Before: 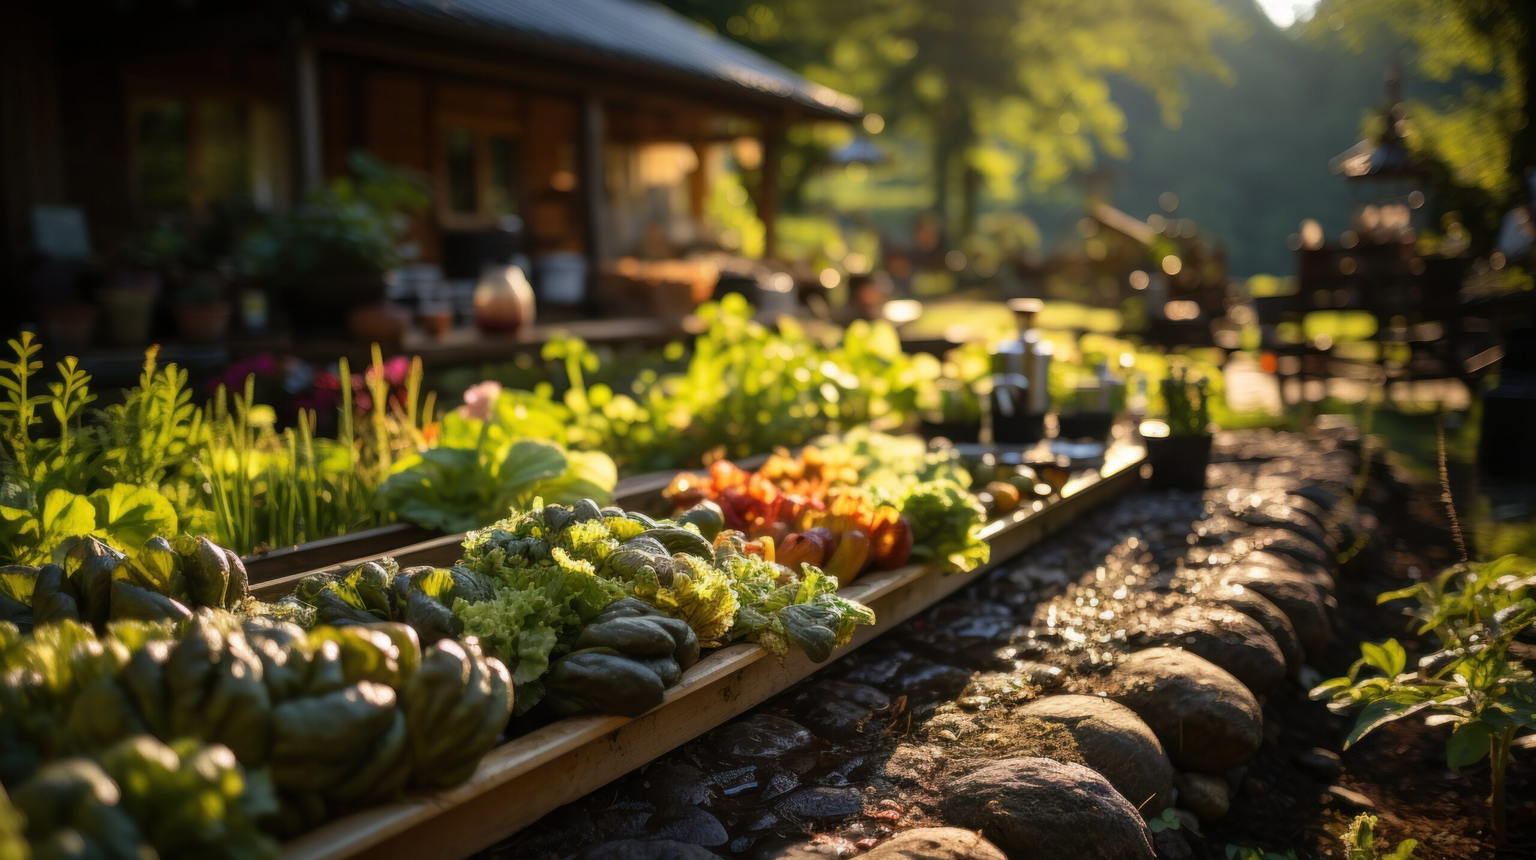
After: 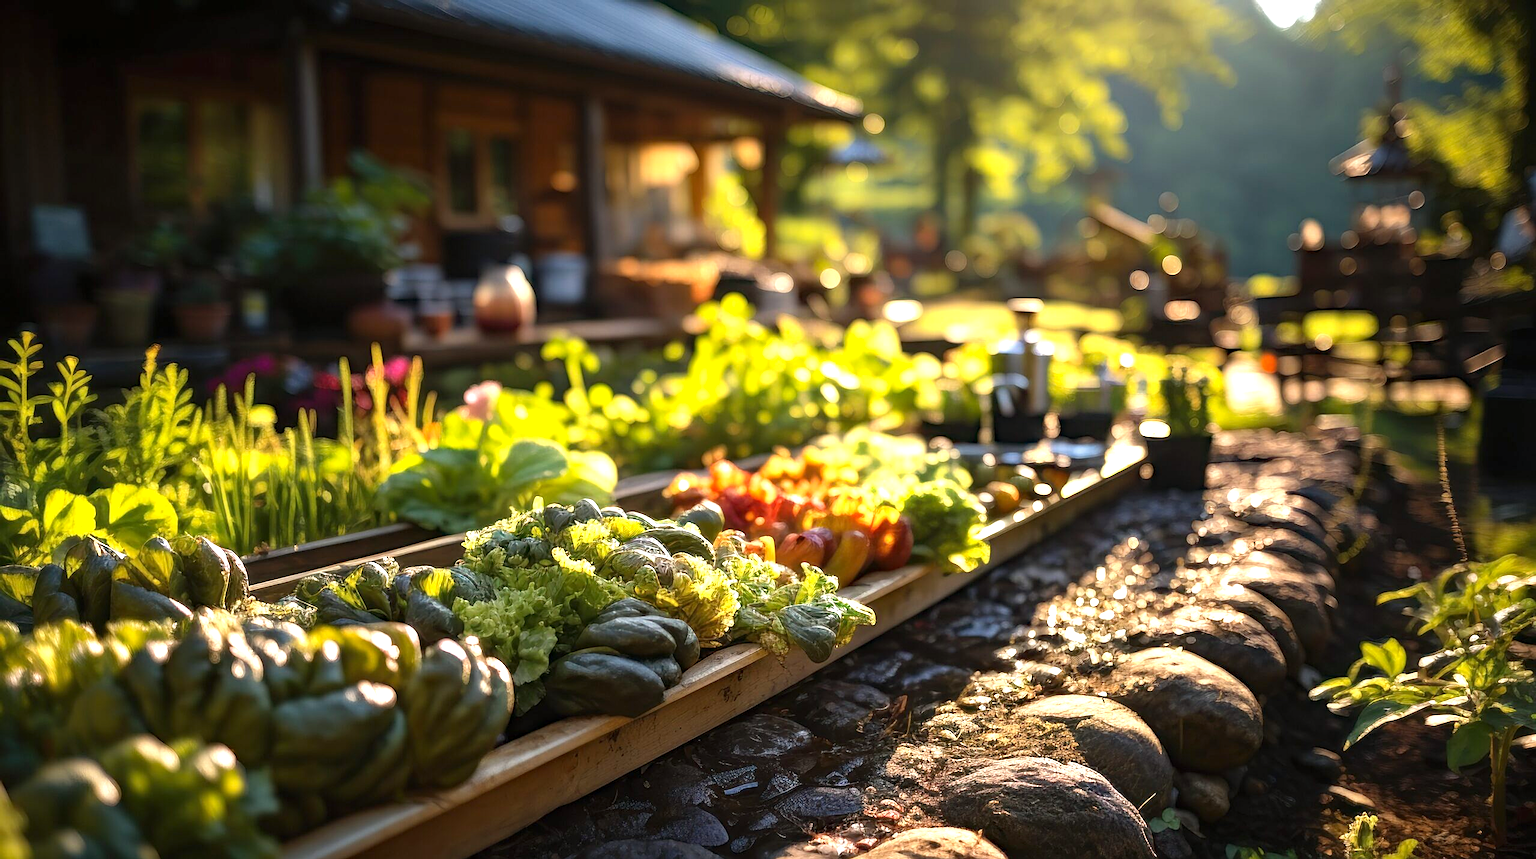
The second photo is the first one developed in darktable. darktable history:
exposure: black level correction 0, exposure 0.9 EV, compensate highlight preservation false
sharpen: on, module defaults
haze removal: compatibility mode true, adaptive false
